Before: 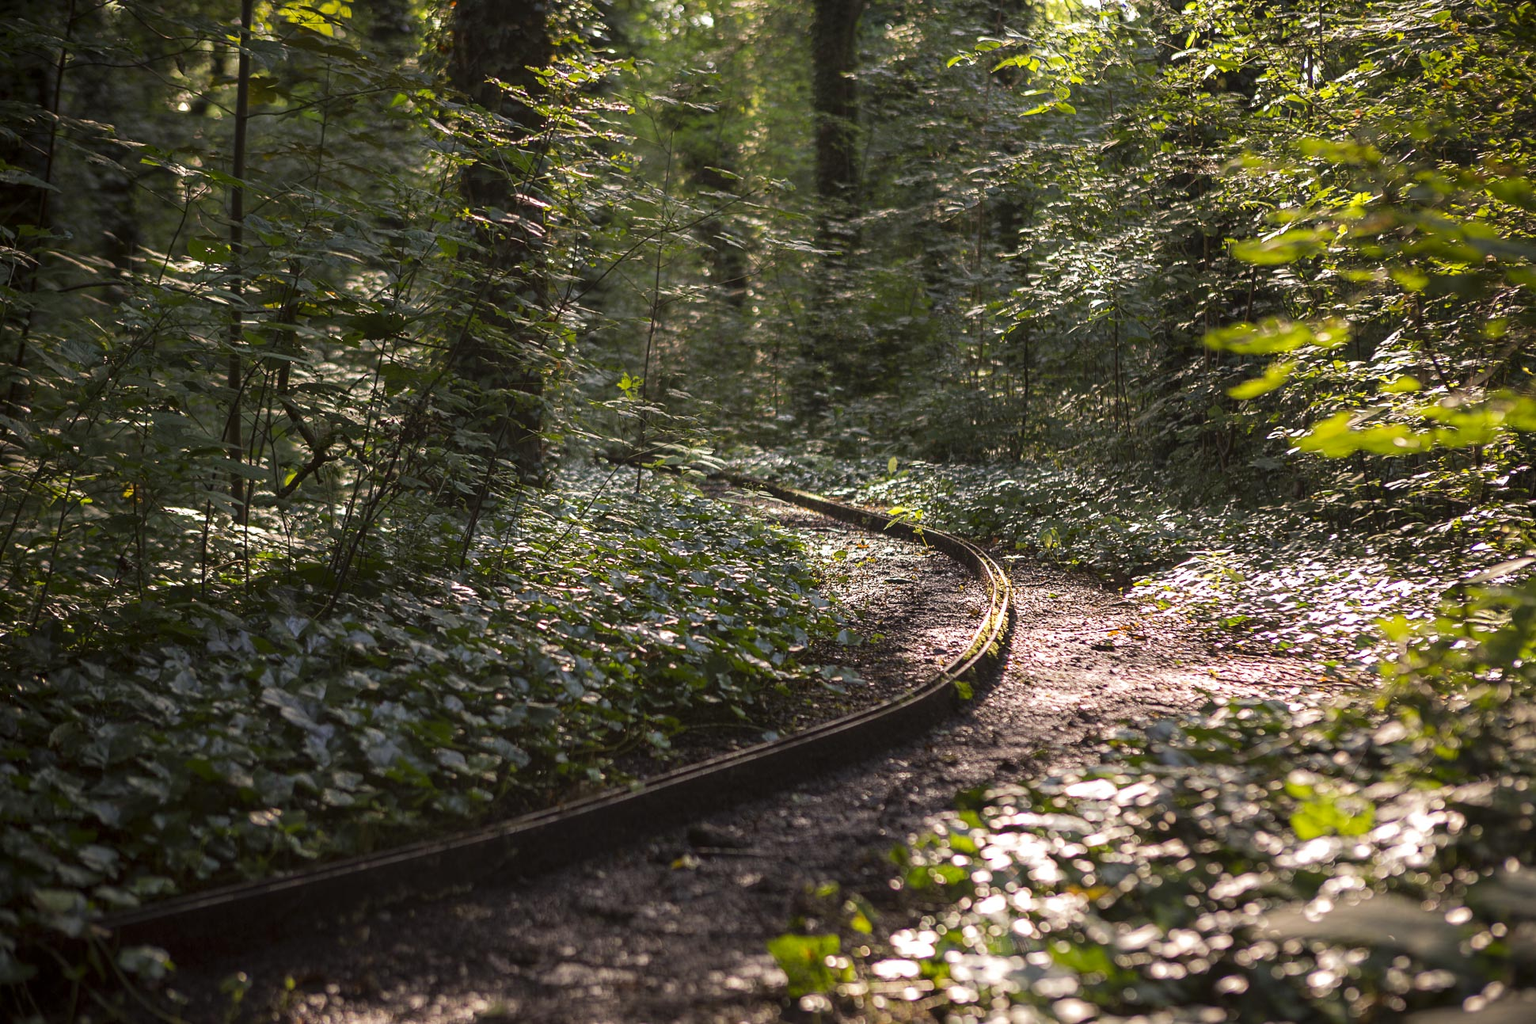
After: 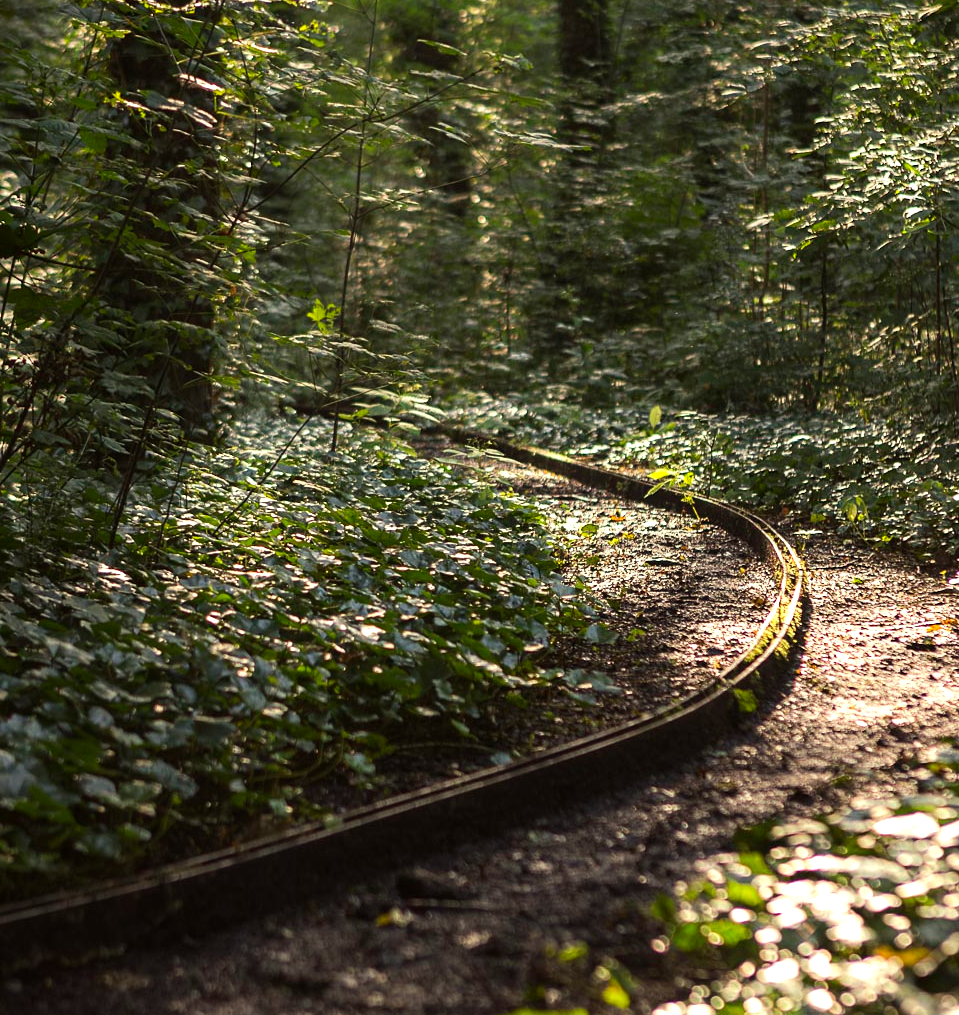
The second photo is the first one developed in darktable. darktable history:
color correction: highlights a* -5.94, highlights b* 11.19
tone equalizer: -8 EV -0.417 EV, -7 EV -0.389 EV, -6 EV -0.333 EV, -5 EV -0.222 EV, -3 EV 0.222 EV, -2 EV 0.333 EV, -1 EV 0.389 EV, +0 EV 0.417 EV, edges refinement/feathering 500, mask exposure compensation -1.57 EV, preserve details no
crop and rotate: angle 0.02°, left 24.353%, top 13.219%, right 26.156%, bottom 8.224%
